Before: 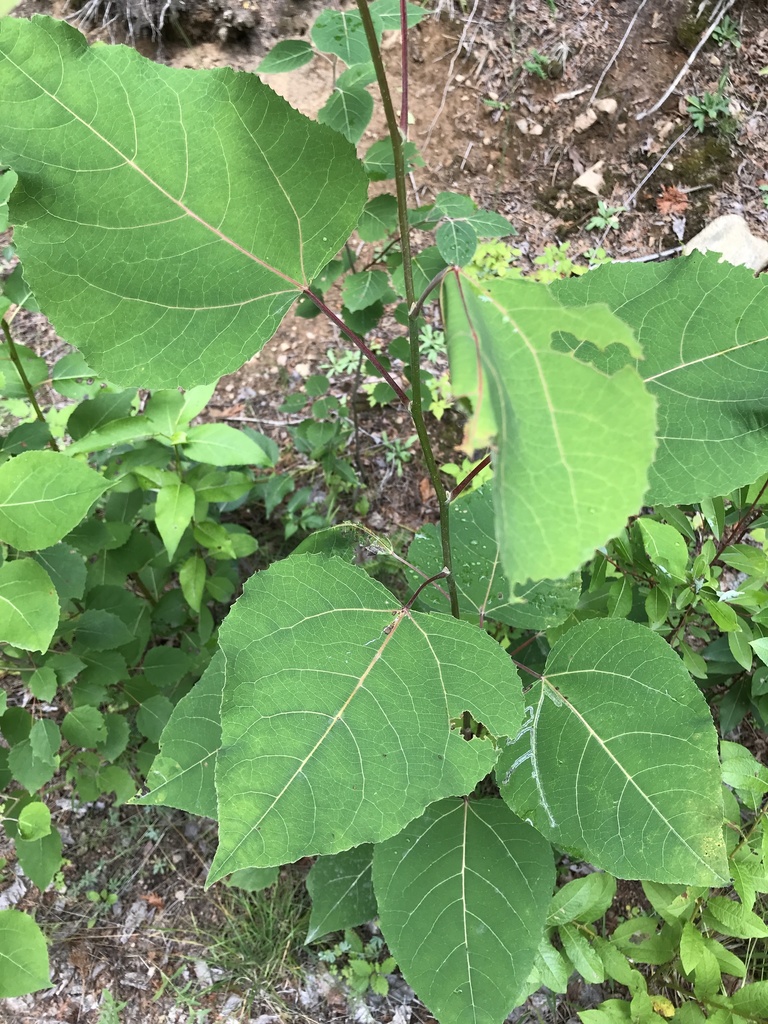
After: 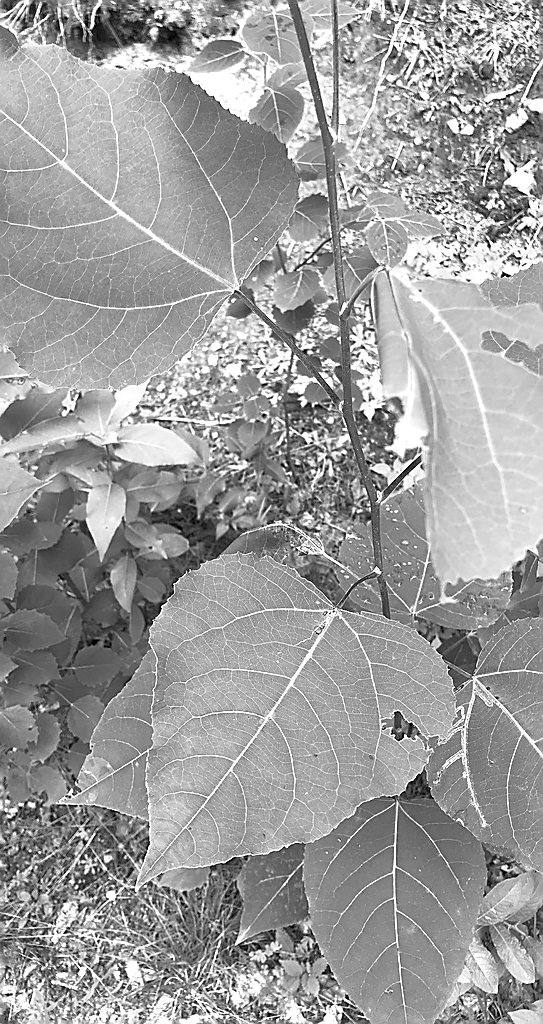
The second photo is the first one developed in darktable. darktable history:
crop and rotate: left 9.061%, right 20.142%
monochrome: a 32, b 64, size 2.3, highlights 1
exposure: black level correction 0, exposure 0.95 EV, compensate exposure bias true, compensate highlight preservation false
sharpen: radius 1.4, amount 1.25, threshold 0.7
color zones: curves: ch0 [(0, 0.5) (0.125, 0.4) (0.25, 0.5) (0.375, 0.4) (0.5, 0.4) (0.625, 0.6) (0.75, 0.6) (0.875, 0.5)]; ch1 [(0, 0.35) (0.125, 0.45) (0.25, 0.35) (0.375, 0.35) (0.5, 0.35) (0.625, 0.35) (0.75, 0.45) (0.875, 0.35)]; ch2 [(0, 0.6) (0.125, 0.5) (0.25, 0.5) (0.375, 0.6) (0.5, 0.6) (0.625, 0.5) (0.75, 0.5) (0.875, 0.5)]
